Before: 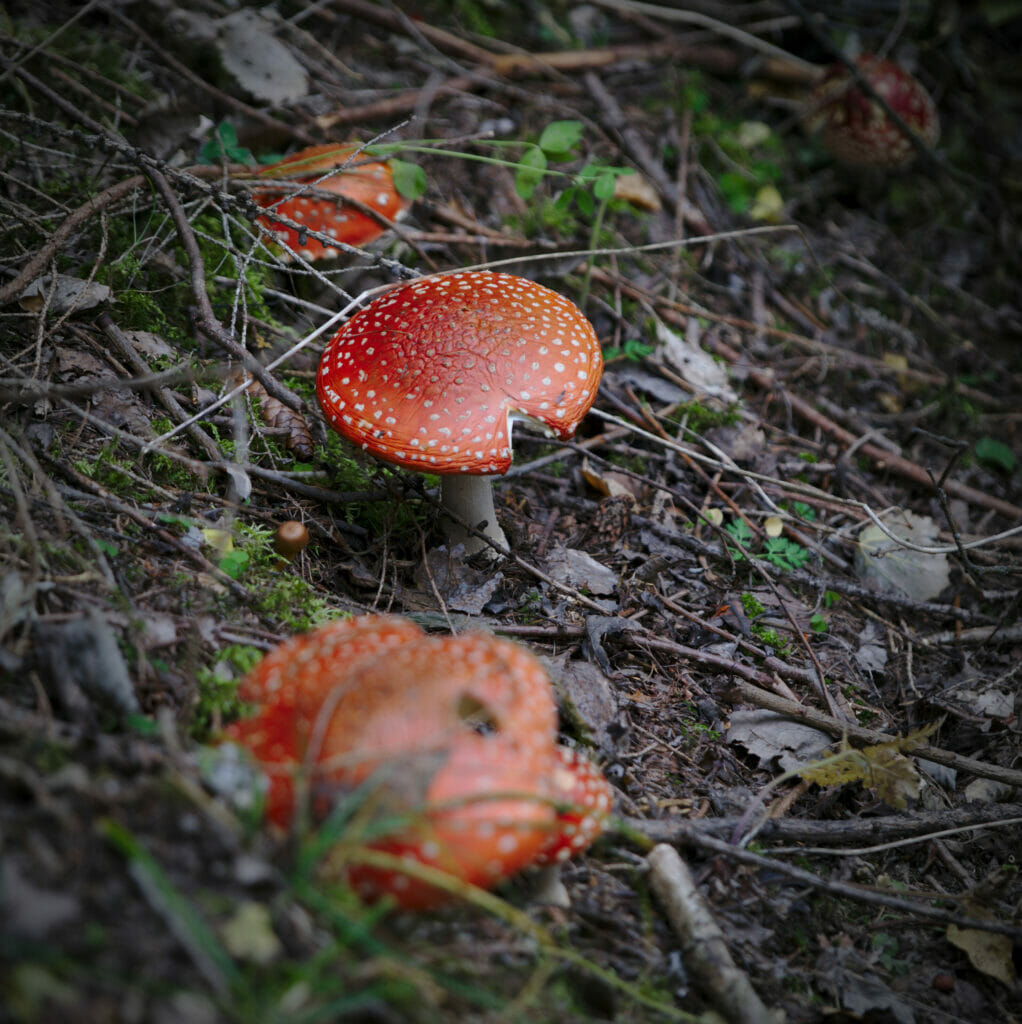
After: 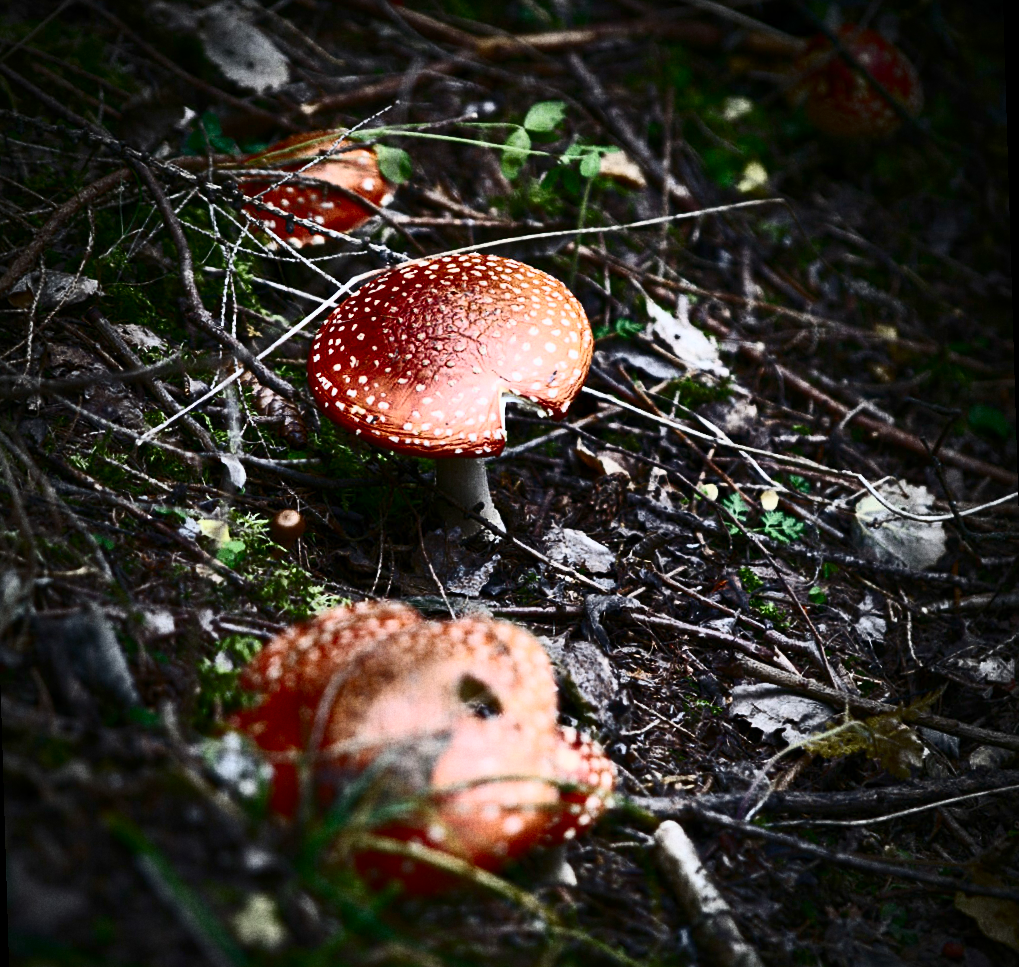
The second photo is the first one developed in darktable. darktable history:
crop: left 1.964%, top 3.251%, right 1.122%, bottom 4.933%
contrast brightness saturation: contrast 0.93, brightness 0.2
rotate and perspective: rotation -1.75°, automatic cropping off
sigmoid: contrast 1.22, skew 0.65
grain: coarseness 22.88 ISO
sharpen: amount 0.2
